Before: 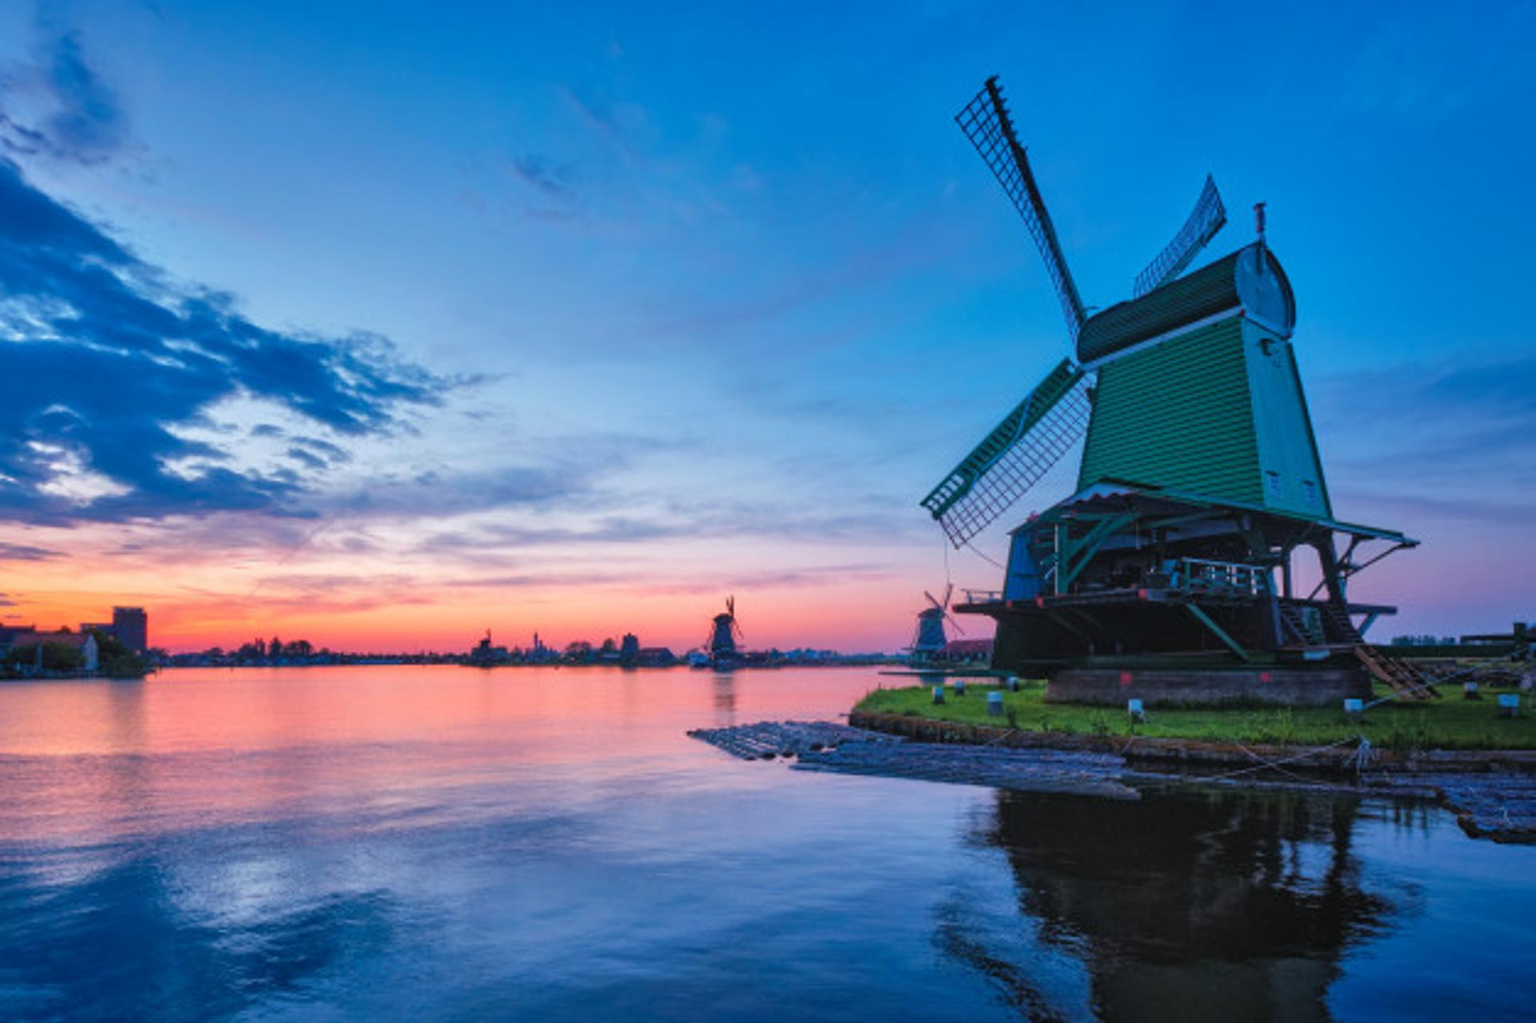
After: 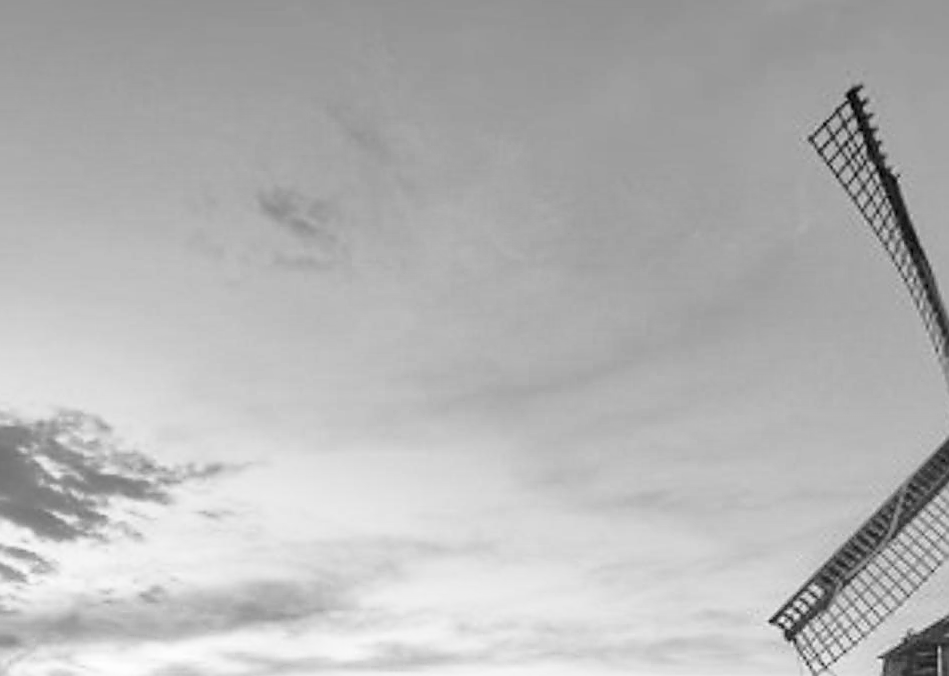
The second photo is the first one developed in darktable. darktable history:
crop: left 19.556%, right 30.401%, bottom 46.458%
sharpen: radius 1.4, amount 1.25, threshold 0.7
exposure: exposure 0.207 EV, compensate highlight preservation false
shadows and highlights: on, module defaults
rotate and perspective: rotation -0.45°, automatic cropping original format, crop left 0.008, crop right 0.992, crop top 0.012, crop bottom 0.988
base curve: curves: ch0 [(0, 0) (0.032, 0.037) (0.105, 0.228) (0.435, 0.76) (0.856, 0.983) (1, 1)]
monochrome: on, module defaults
